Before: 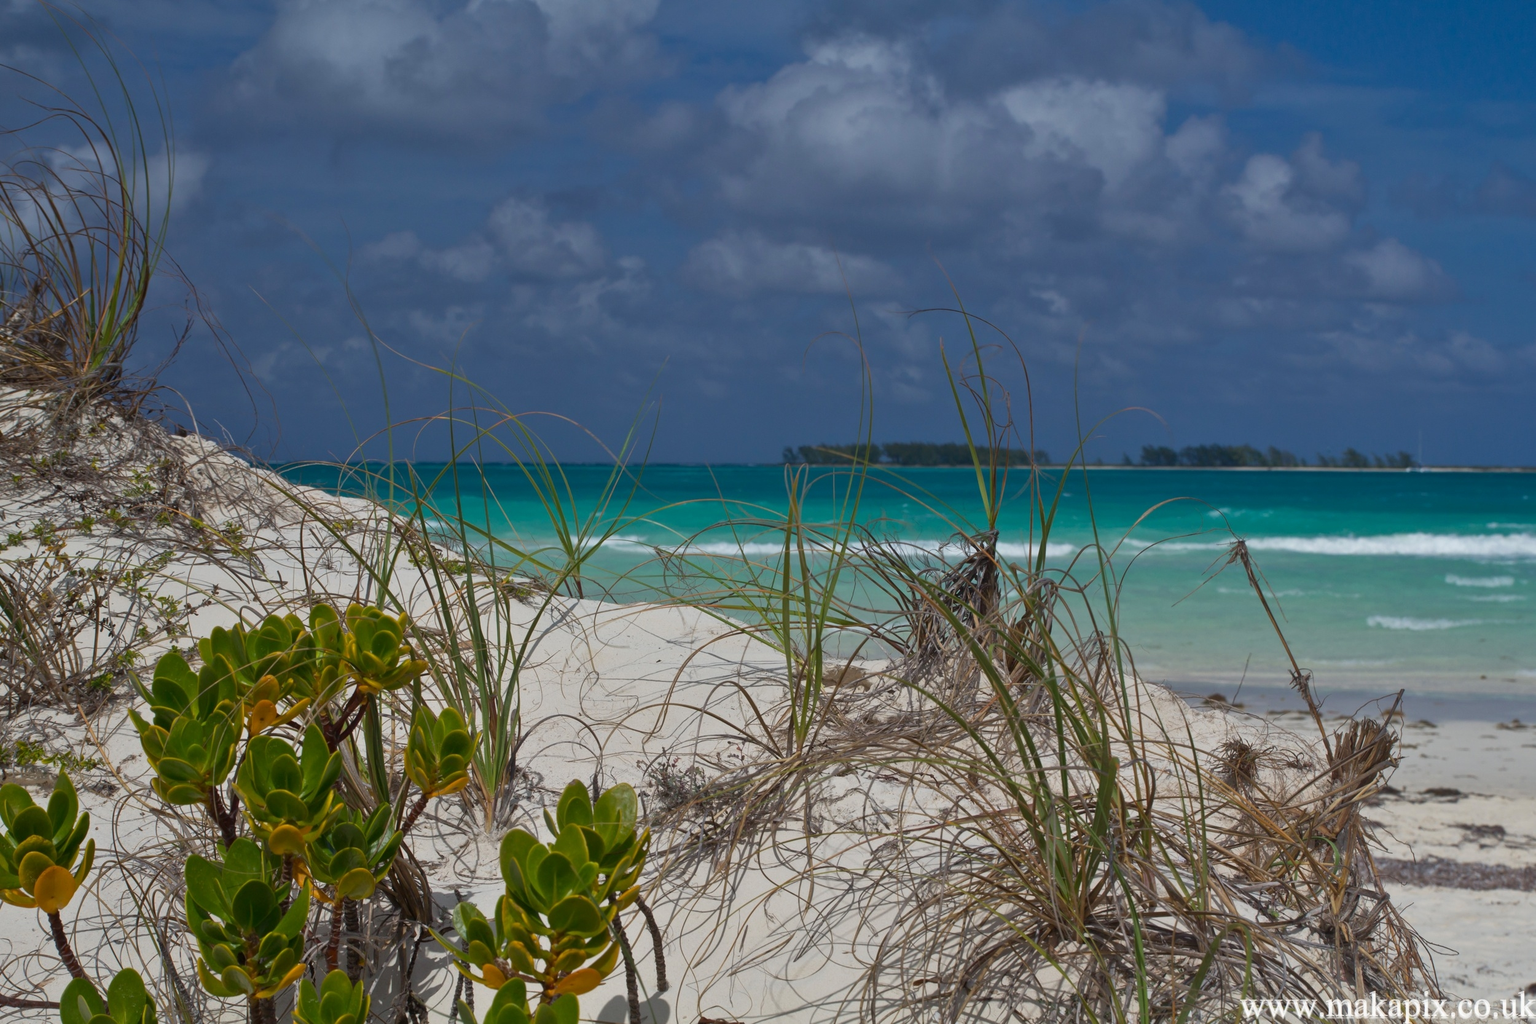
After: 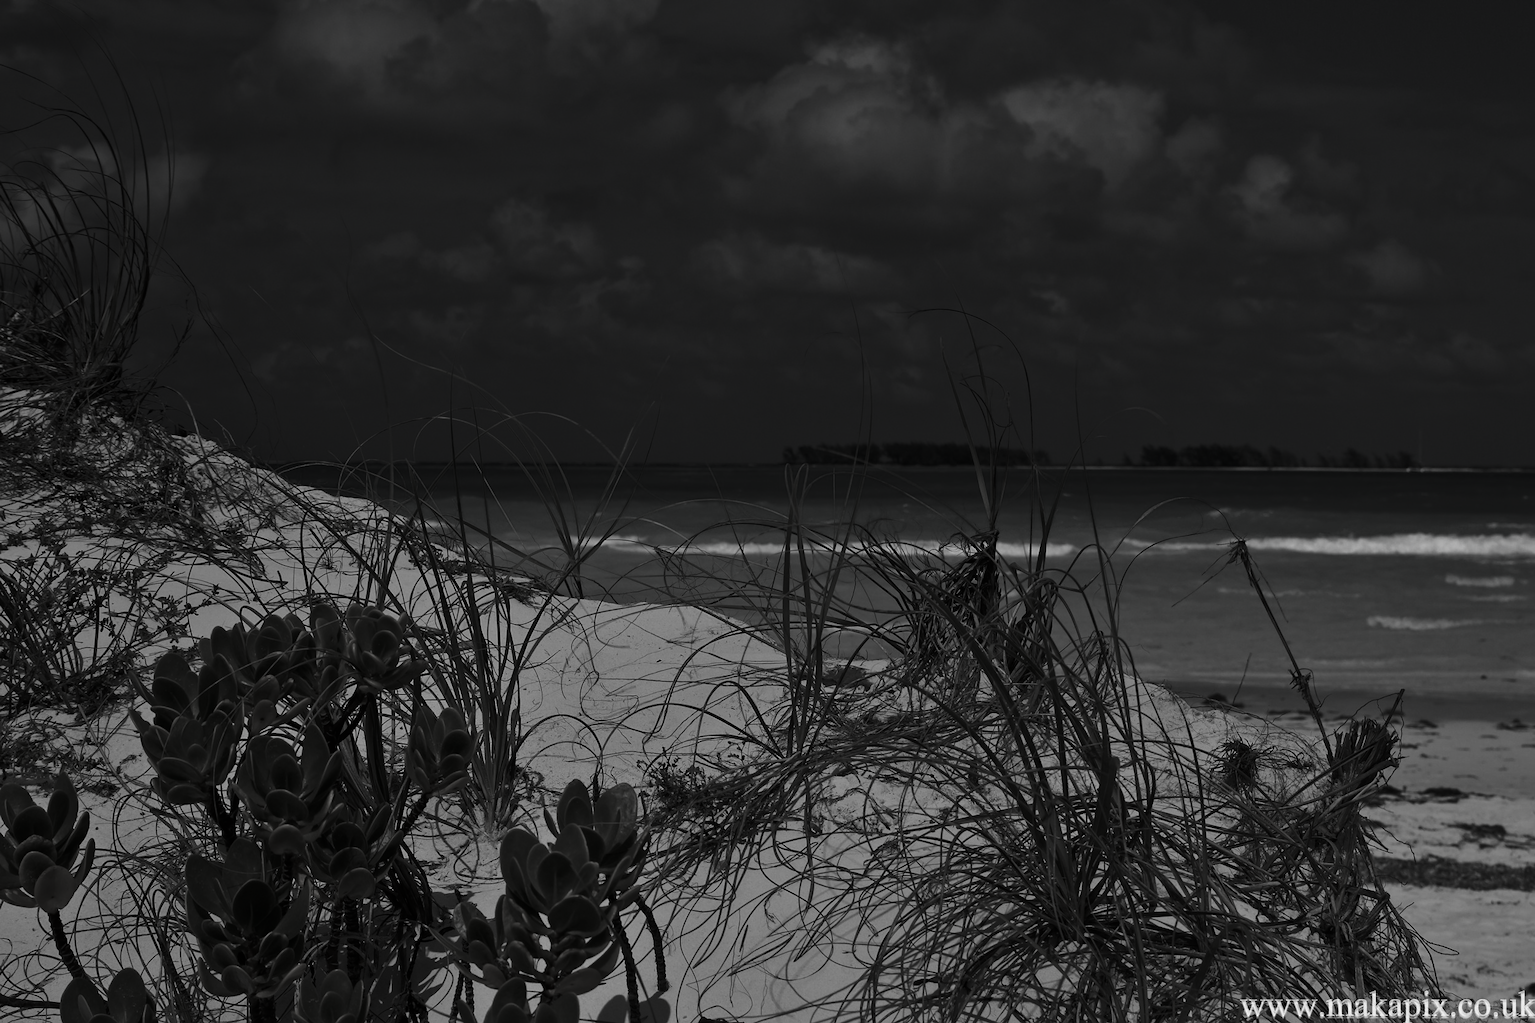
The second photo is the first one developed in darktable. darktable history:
contrast brightness saturation: contrast -0.033, brightness -0.61, saturation -0.985
sharpen: radius 1.019, threshold 1.046
